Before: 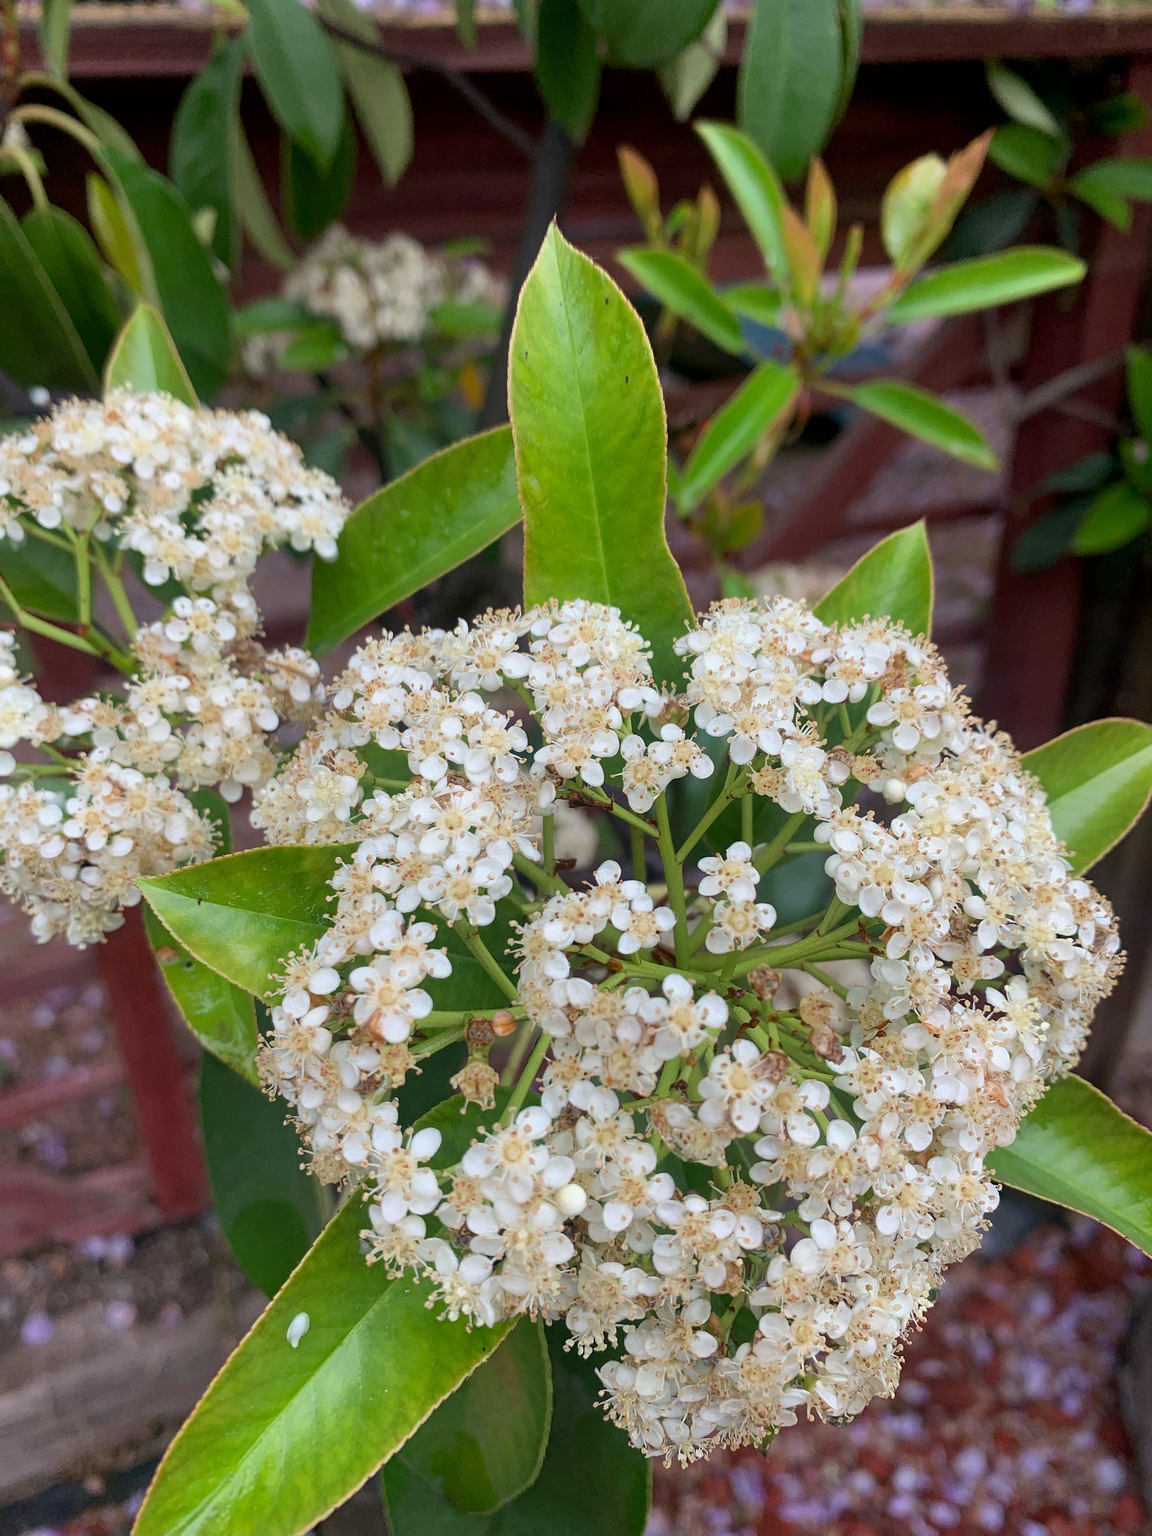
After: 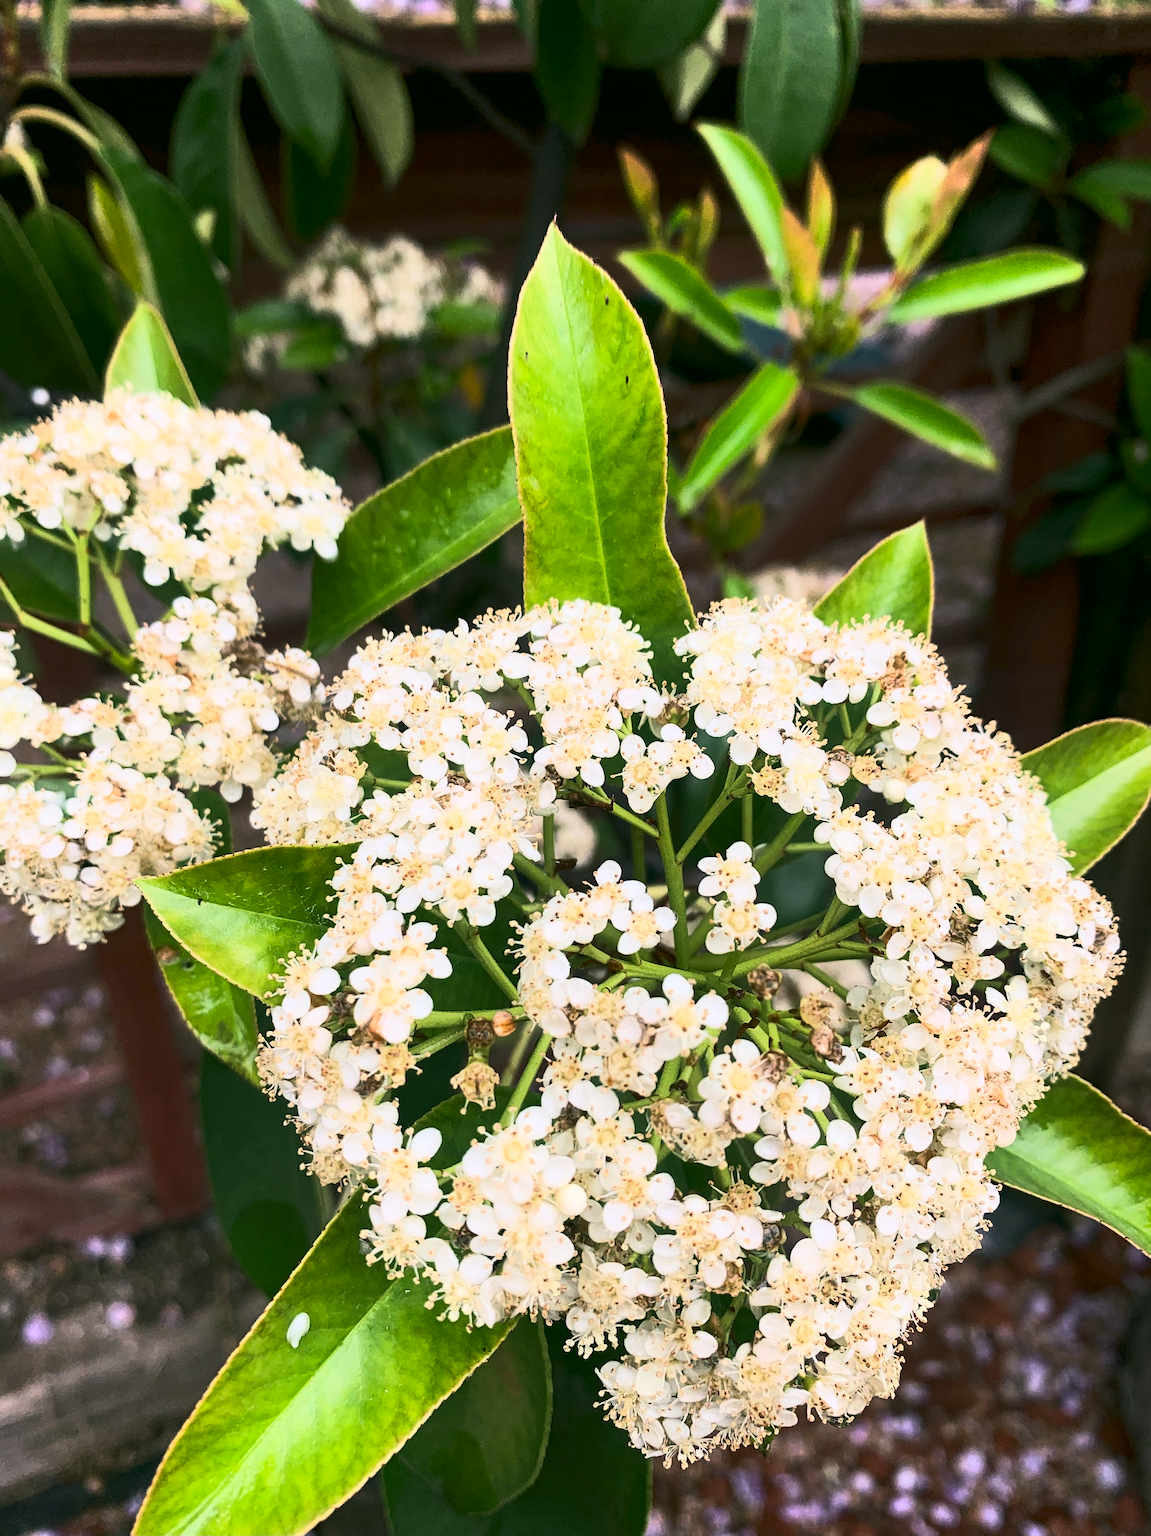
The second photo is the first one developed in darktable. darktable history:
color correction: highlights a* 4.02, highlights b* 4.98, shadows a* -7.55, shadows b* 4.98
tone curve: curves: ch0 [(0, 0) (0.427, 0.375) (0.616, 0.801) (1, 1)], color space Lab, linked channels, preserve colors none
